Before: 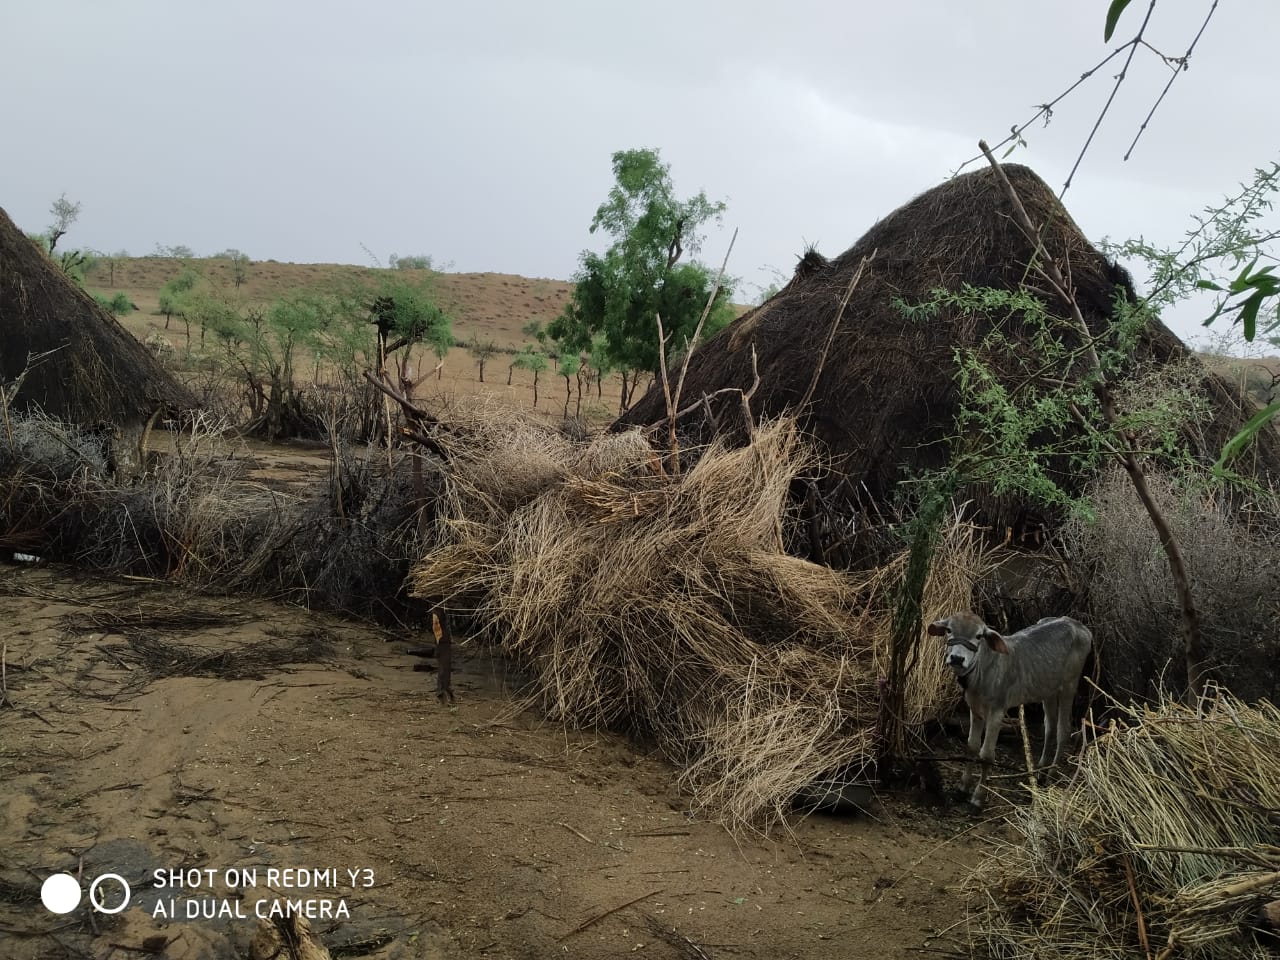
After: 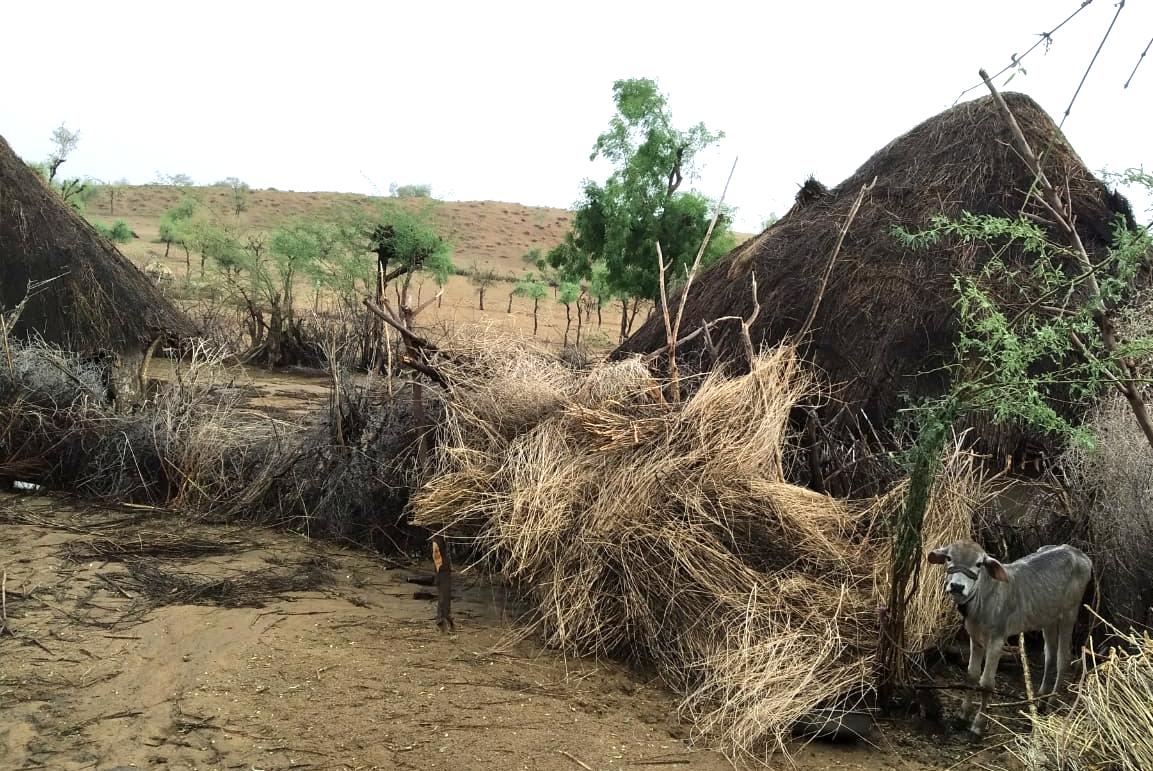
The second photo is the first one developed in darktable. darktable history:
crop: top 7.517%, right 9.908%, bottom 12.082%
exposure: exposure 1 EV, compensate exposure bias true, compensate highlight preservation false
